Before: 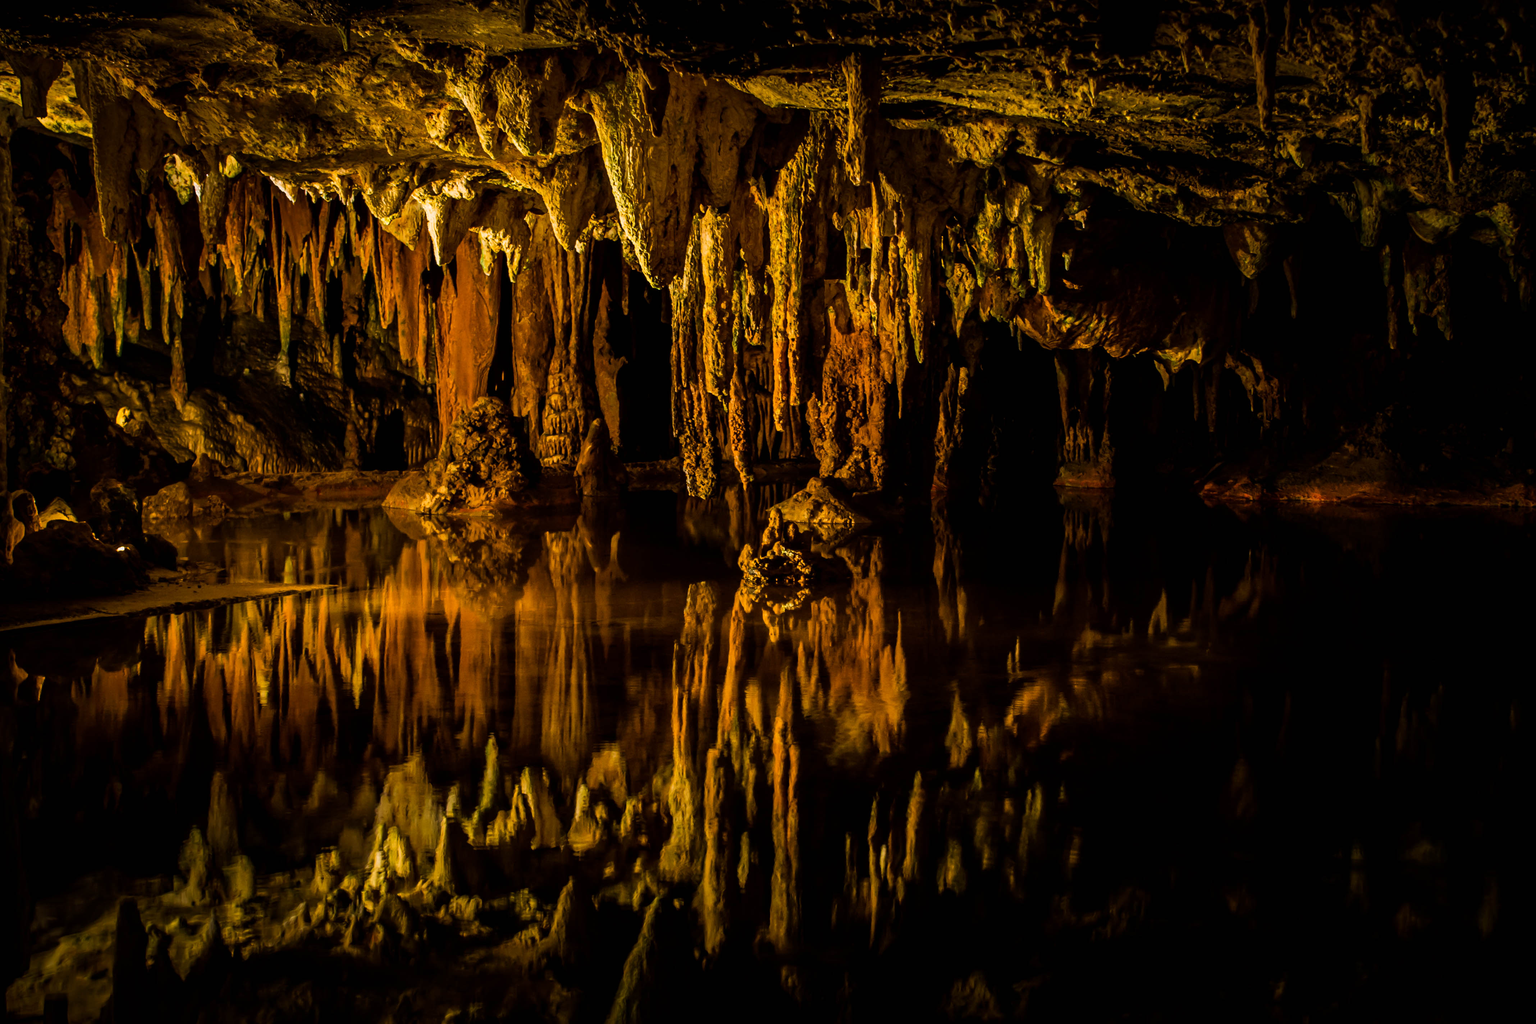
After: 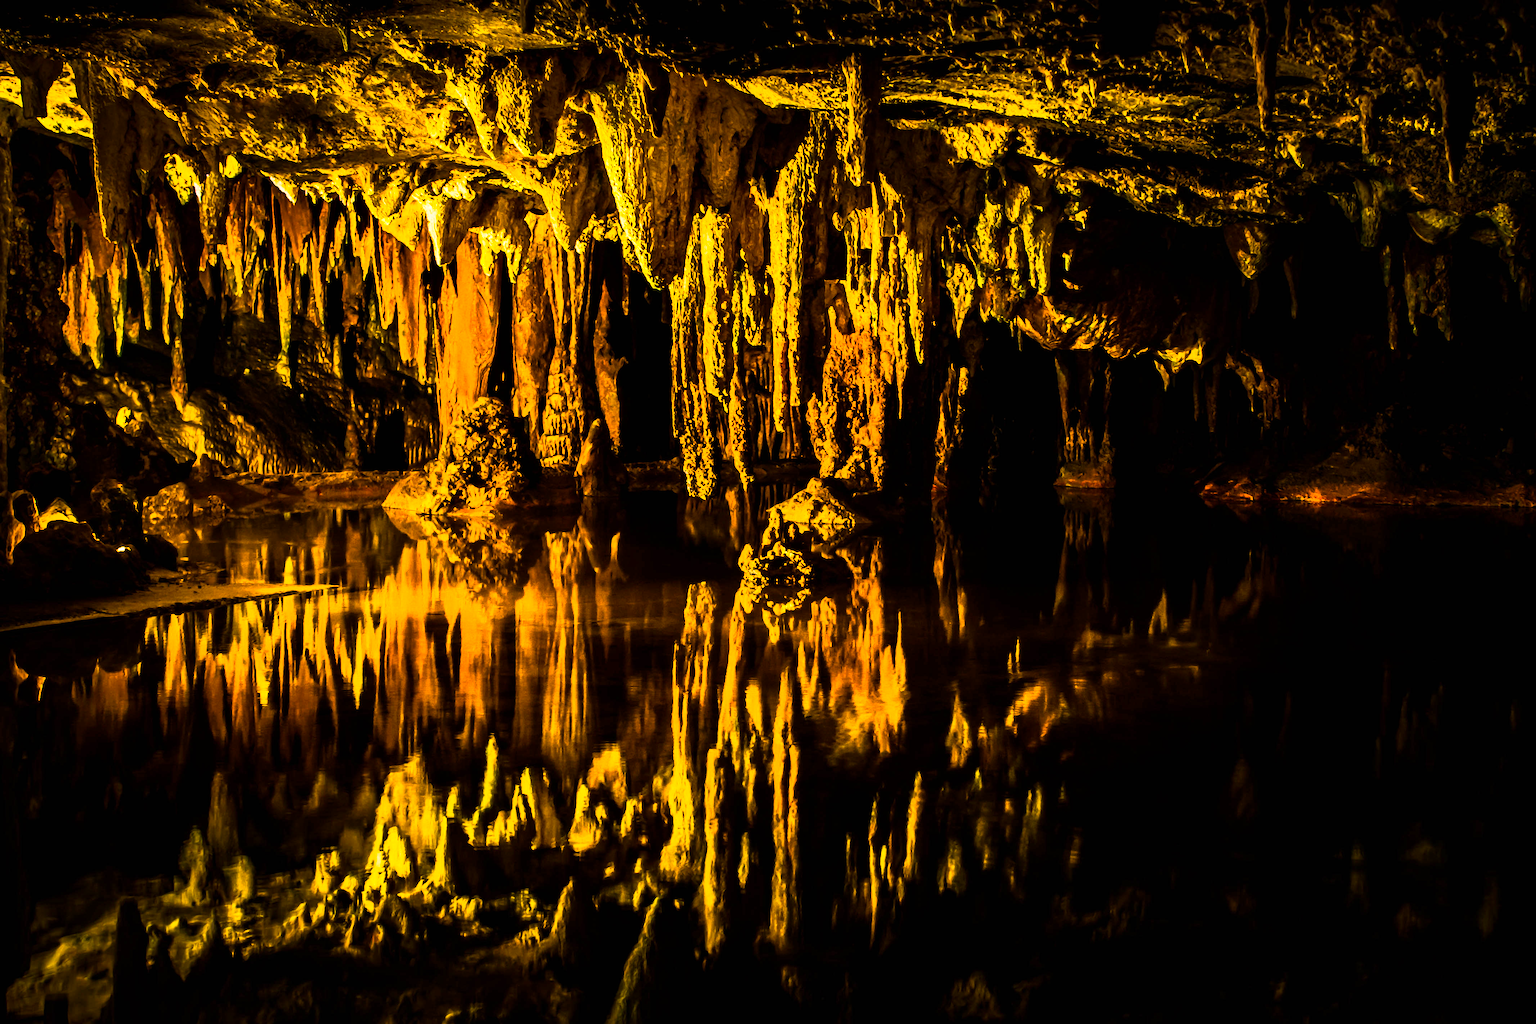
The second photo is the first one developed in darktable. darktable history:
base curve: curves: ch0 [(0, 0) (0.495, 0.917) (1, 1)]
tone equalizer: -8 EV -0.513 EV, -7 EV -0.323 EV, -6 EV -0.085 EV, -5 EV 0.413 EV, -4 EV 0.975 EV, -3 EV 0.818 EV, -2 EV -0.013 EV, -1 EV 0.141 EV, +0 EV -0.021 EV, edges refinement/feathering 500, mask exposure compensation -1.57 EV, preserve details no
color balance rgb: highlights gain › luminance 14.824%, perceptual saturation grading › global saturation 25.623%
